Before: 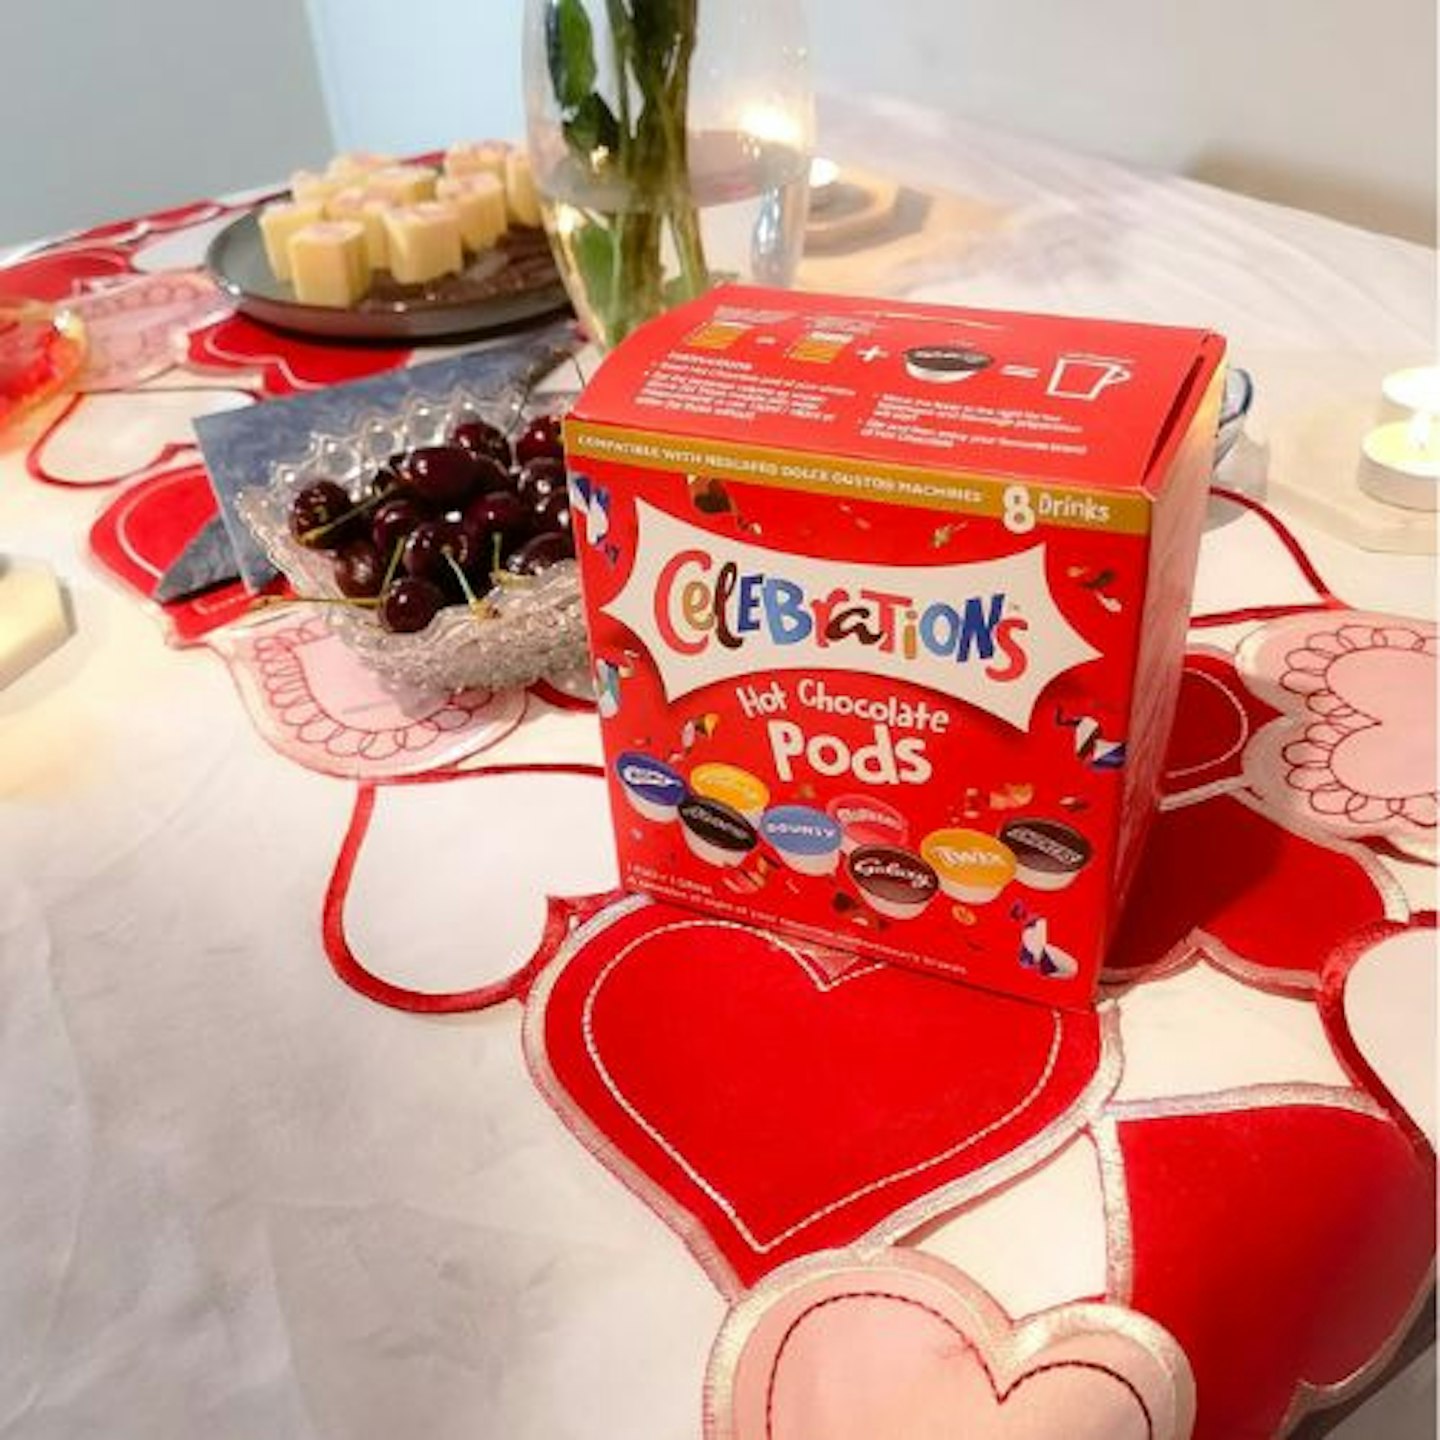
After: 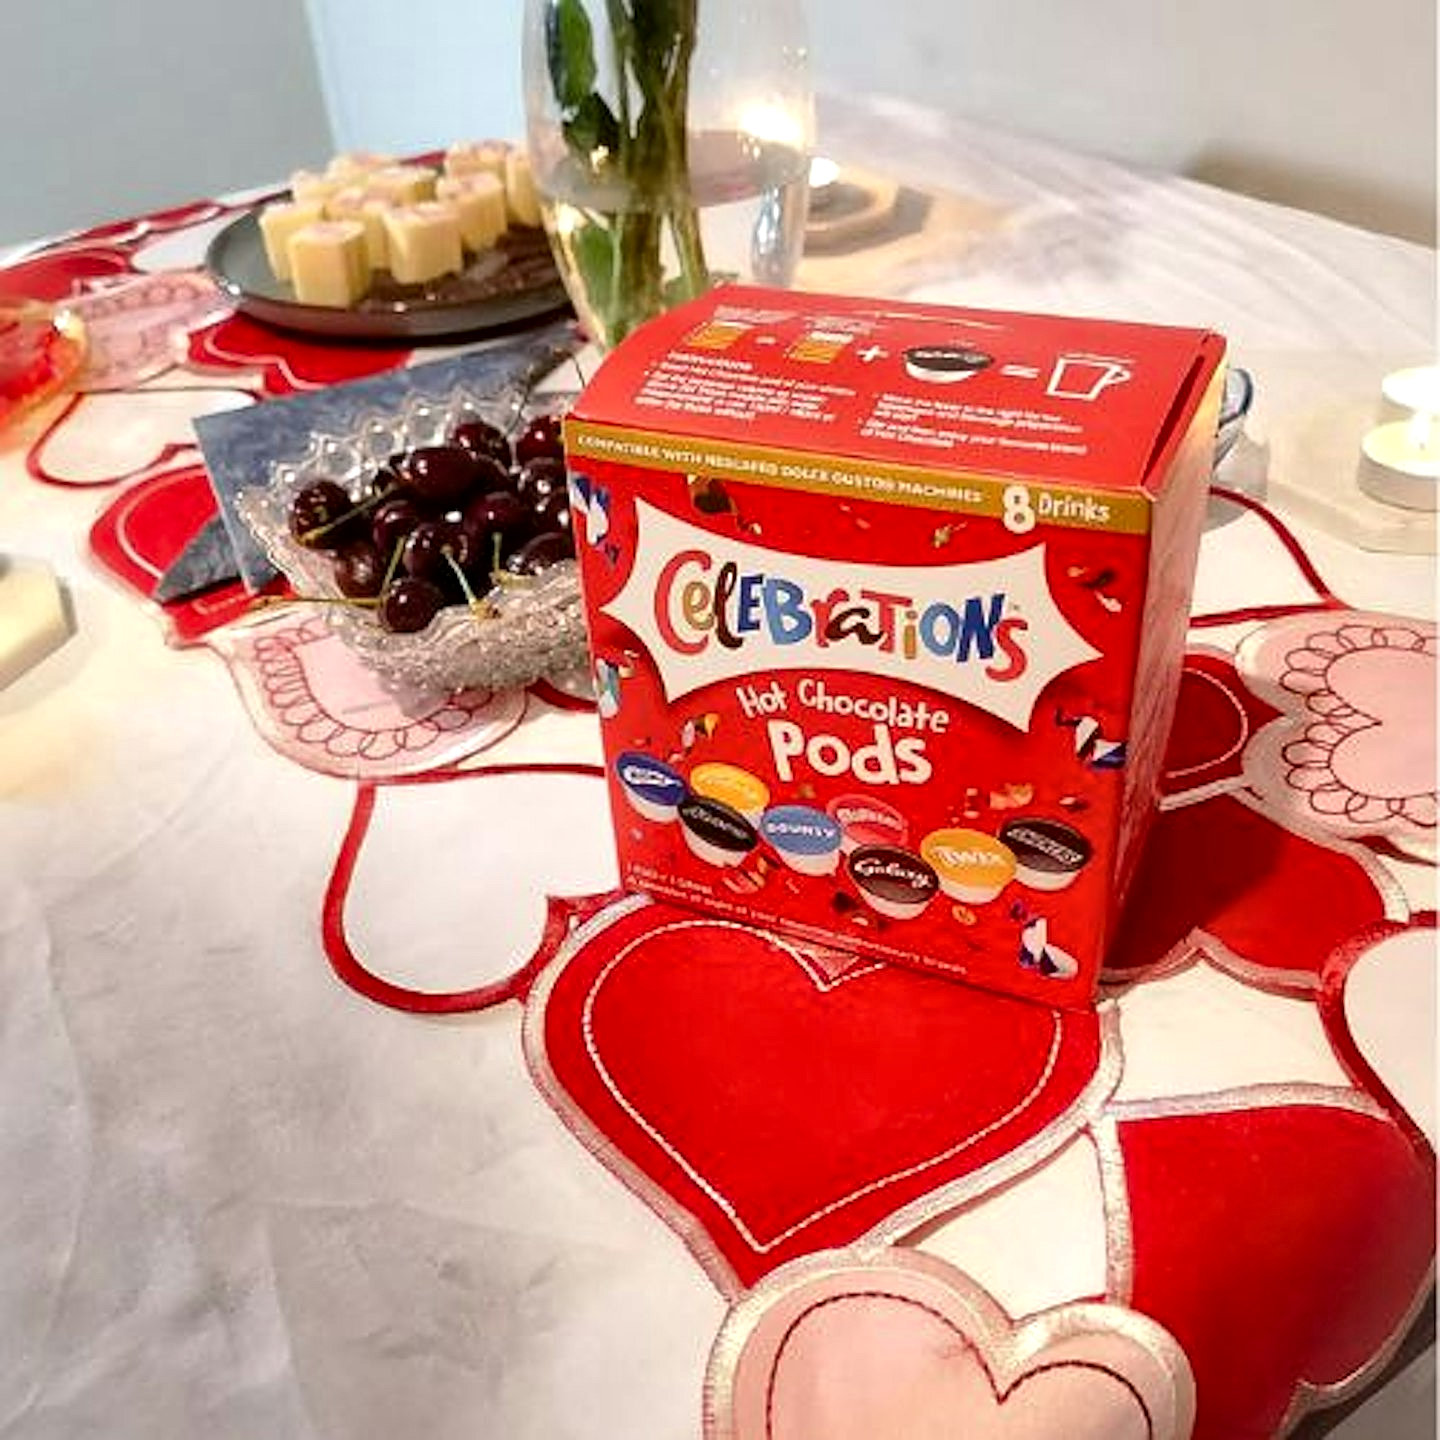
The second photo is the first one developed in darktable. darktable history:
local contrast: mode bilateral grid, contrast 19, coarseness 51, detail 161%, midtone range 0.2
sharpen: on, module defaults
